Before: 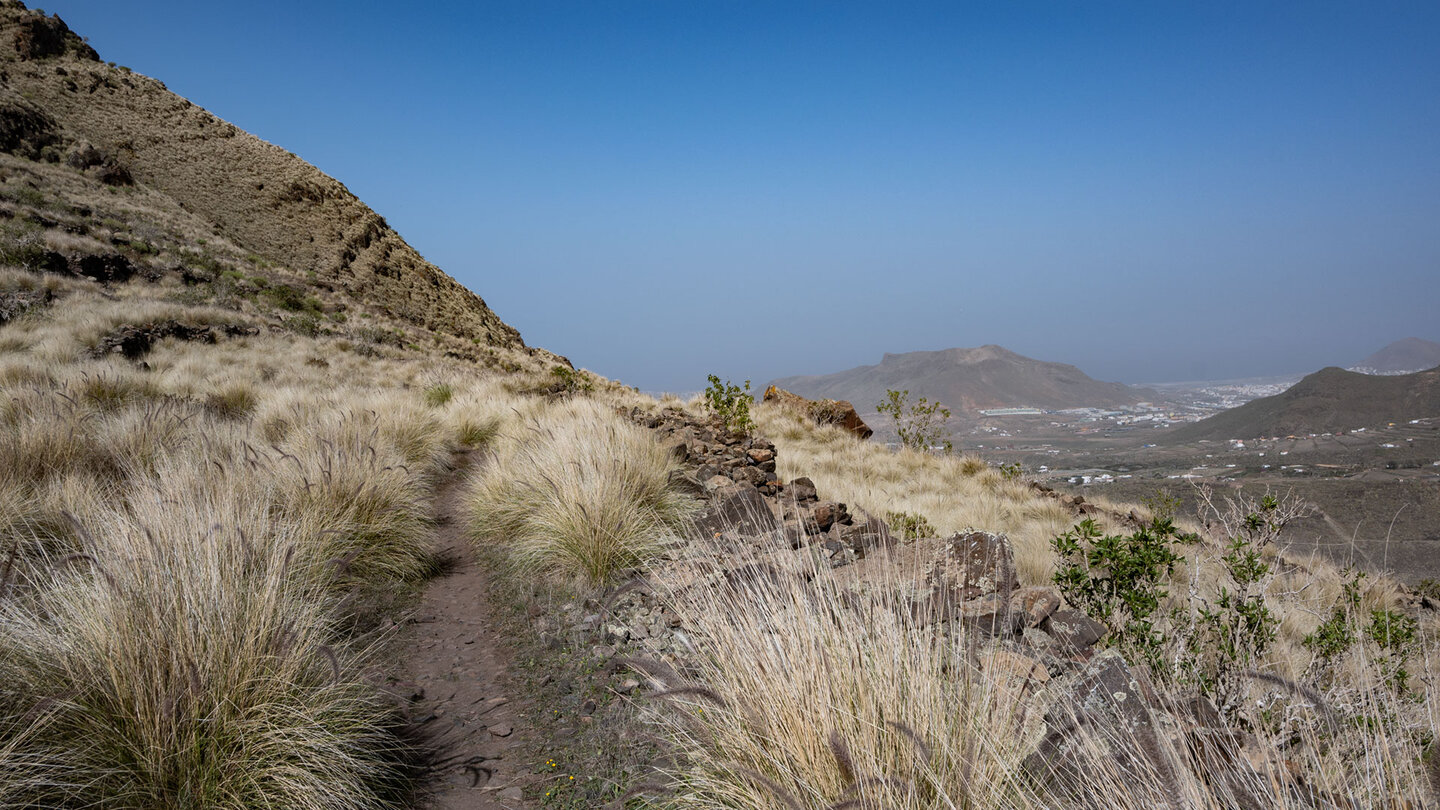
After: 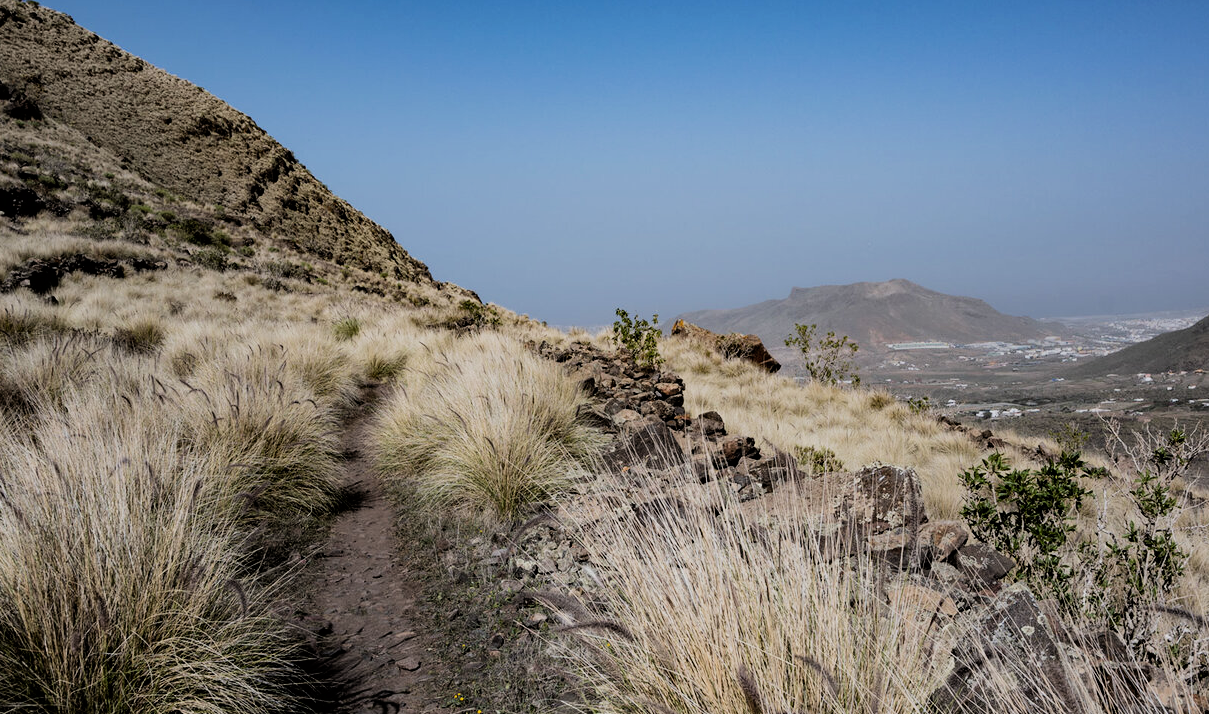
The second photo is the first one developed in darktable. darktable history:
crop: left 6.446%, top 8.188%, right 9.538%, bottom 3.548%
filmic rgb: black relative exposure -5 EV, hardness 2.88, contrast 1.3, highlights saturation mix -10%
